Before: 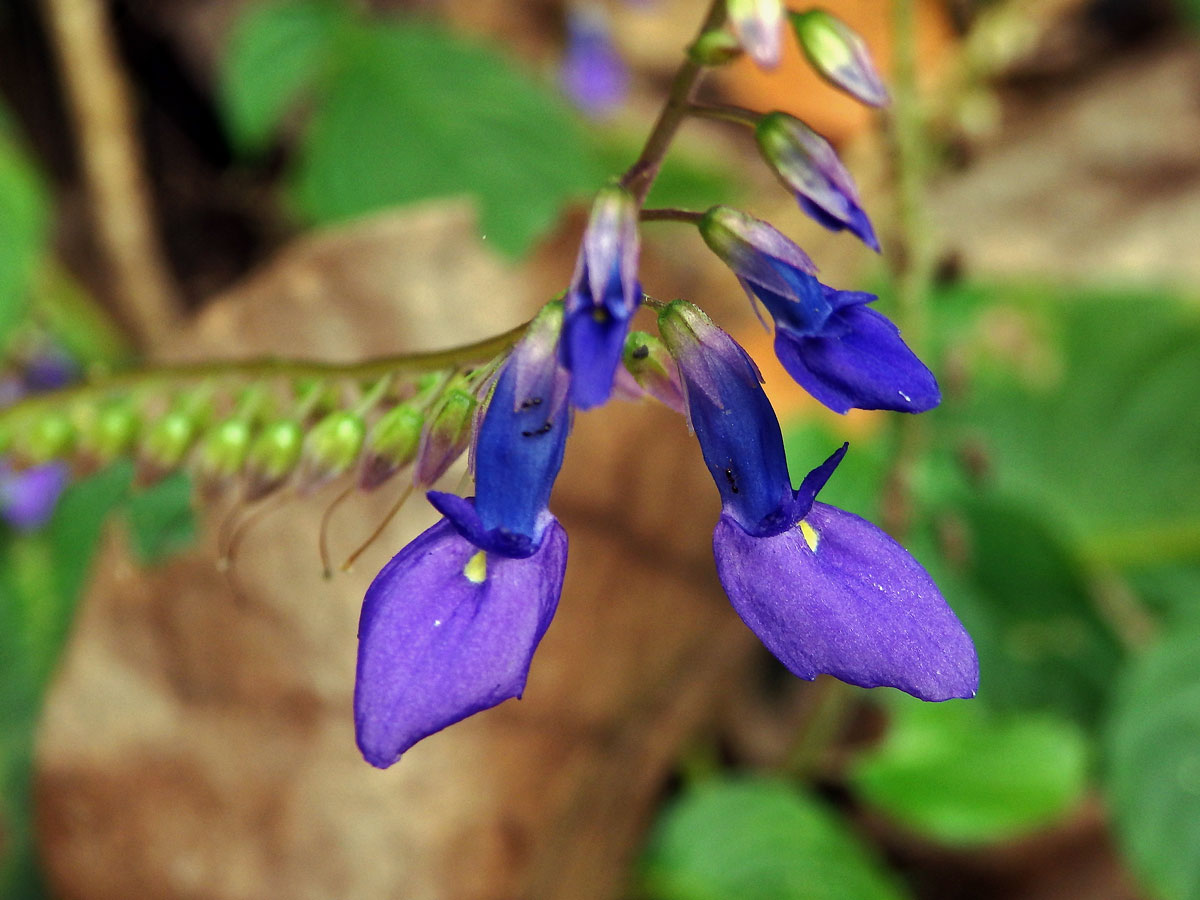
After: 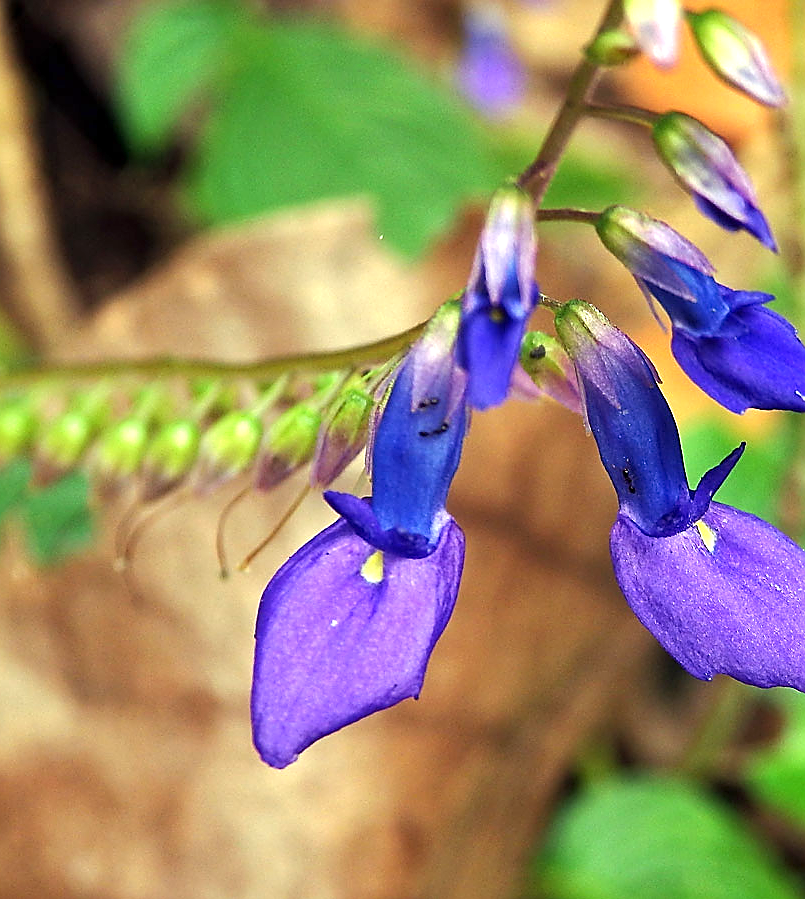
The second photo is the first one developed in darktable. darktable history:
exposure: exposure 0.769 EV, compensate highlight preservation false
crop and rotate: left 8.62%, right 24.277%
sharpen: radius 1.394, amount 1.236, threshold 0.641
